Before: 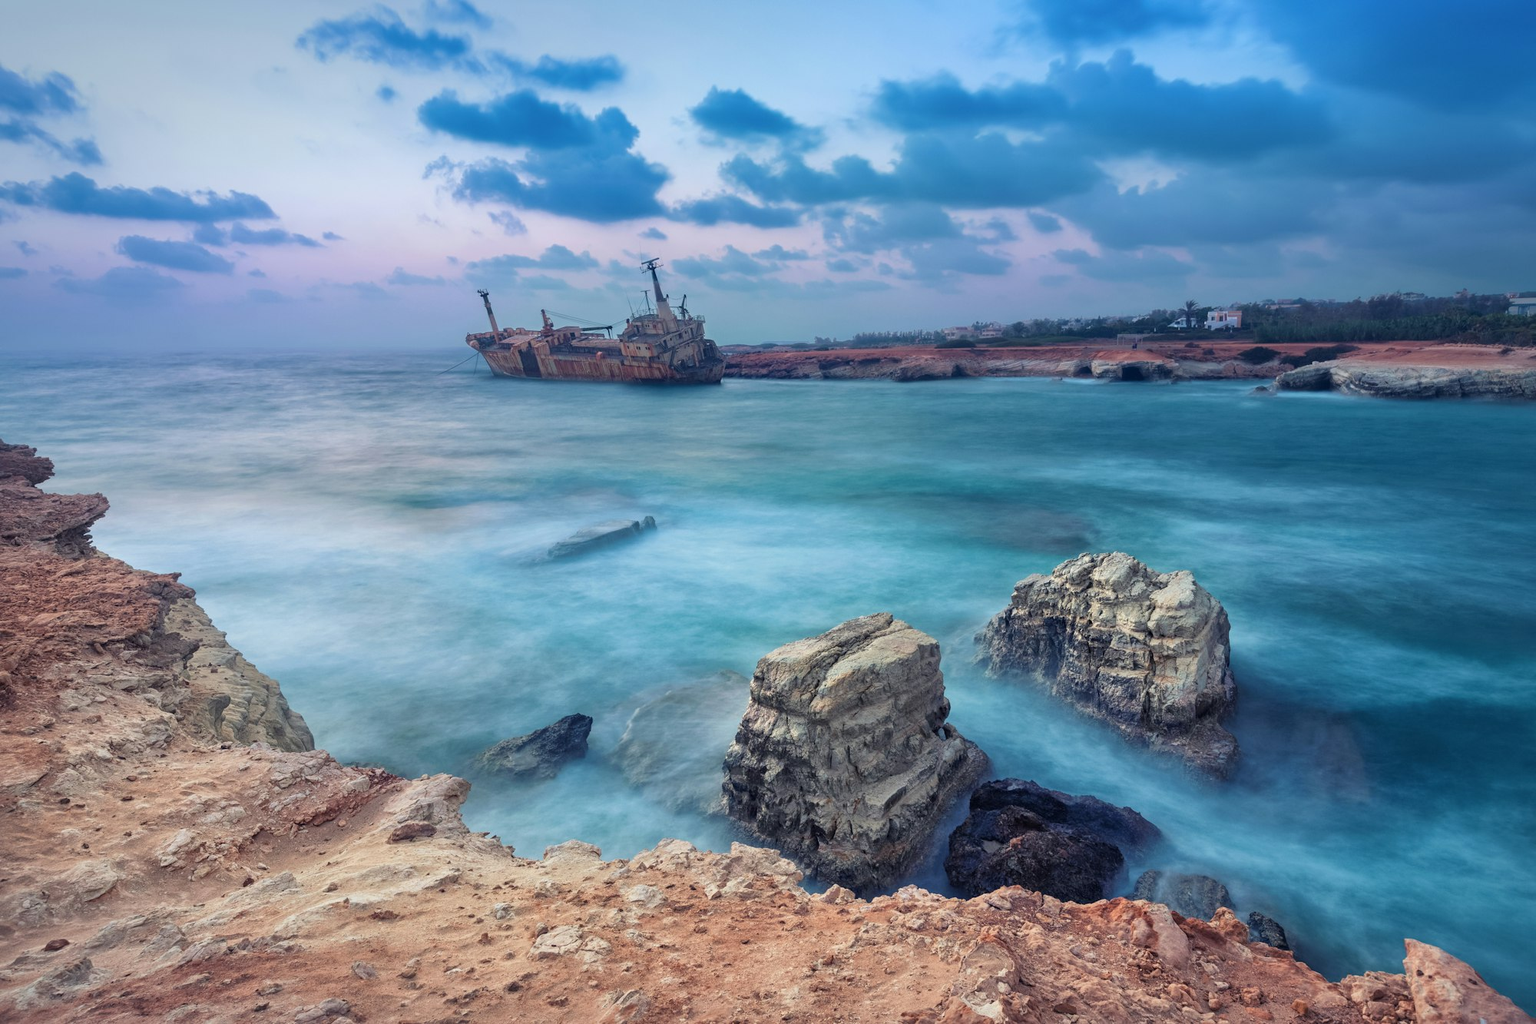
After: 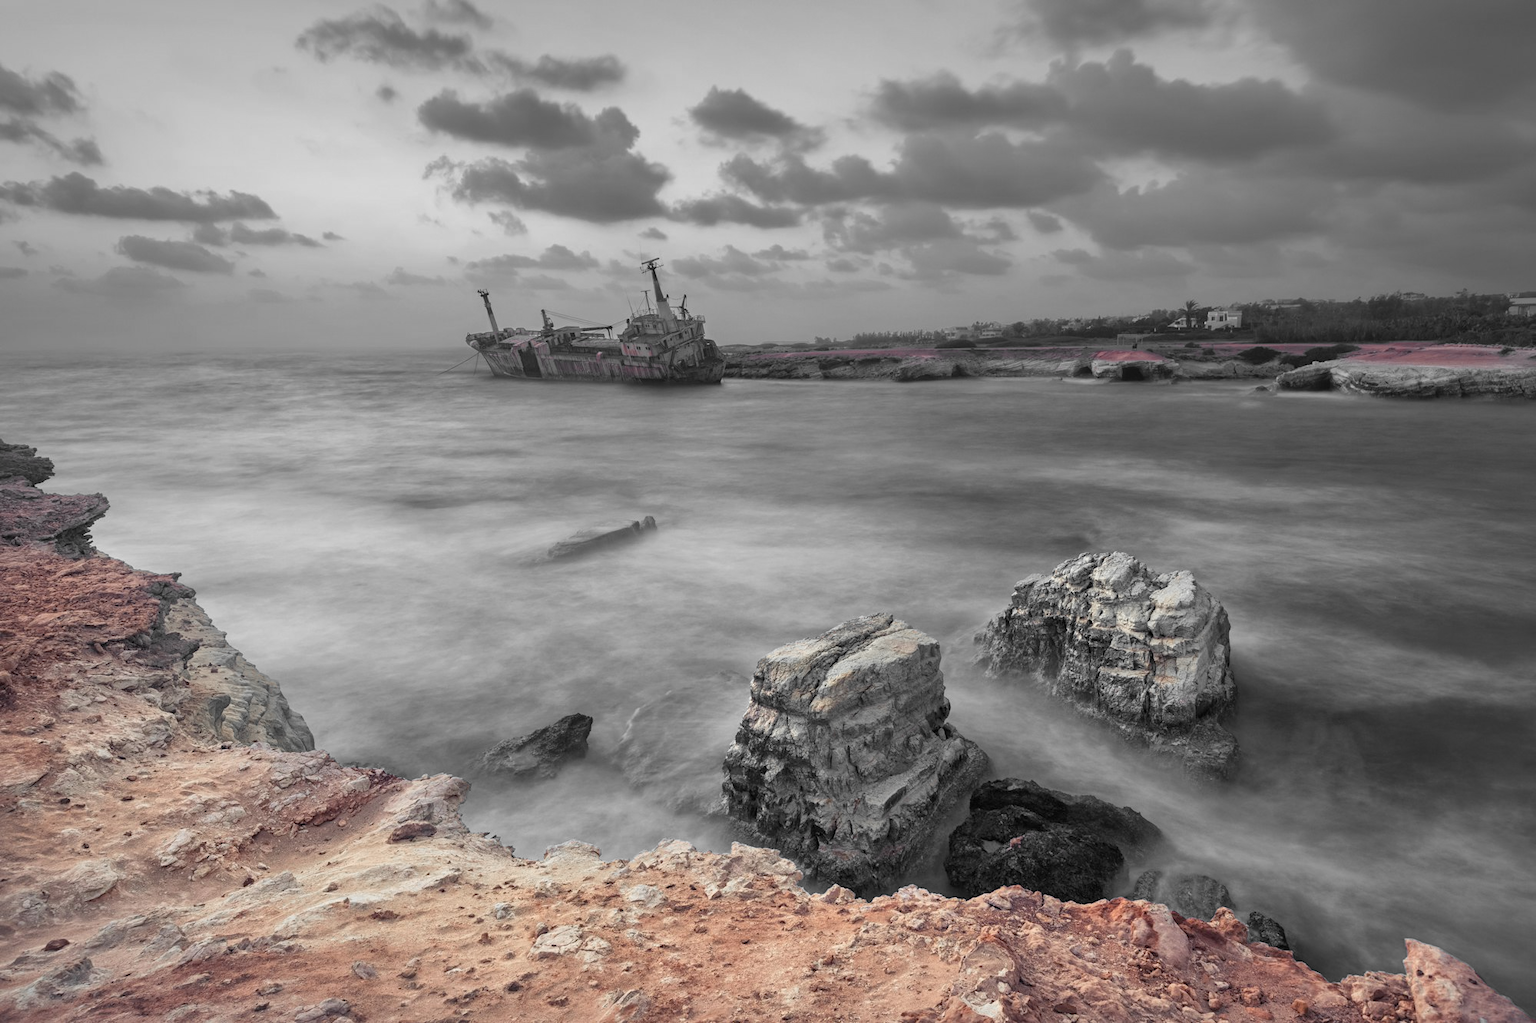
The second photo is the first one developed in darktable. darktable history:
color zones: curves: ch0 [(0, 0.447) (0.184, 0.543) (0.323, 0.476) (0.429, 0.445) (0.571, 0.443) (0.714, 0.451) (0.857, 0.452) (1, 0.447)]; ch1 [(0, 0.464) (0.176, 0.46) (0.287, 0.177) (0.429, 0.002) (0.571, 0) (0.714, 0) (0.857, 0) (1, 0.464)]
tone equalizer: -7 EV 0.093 EV
